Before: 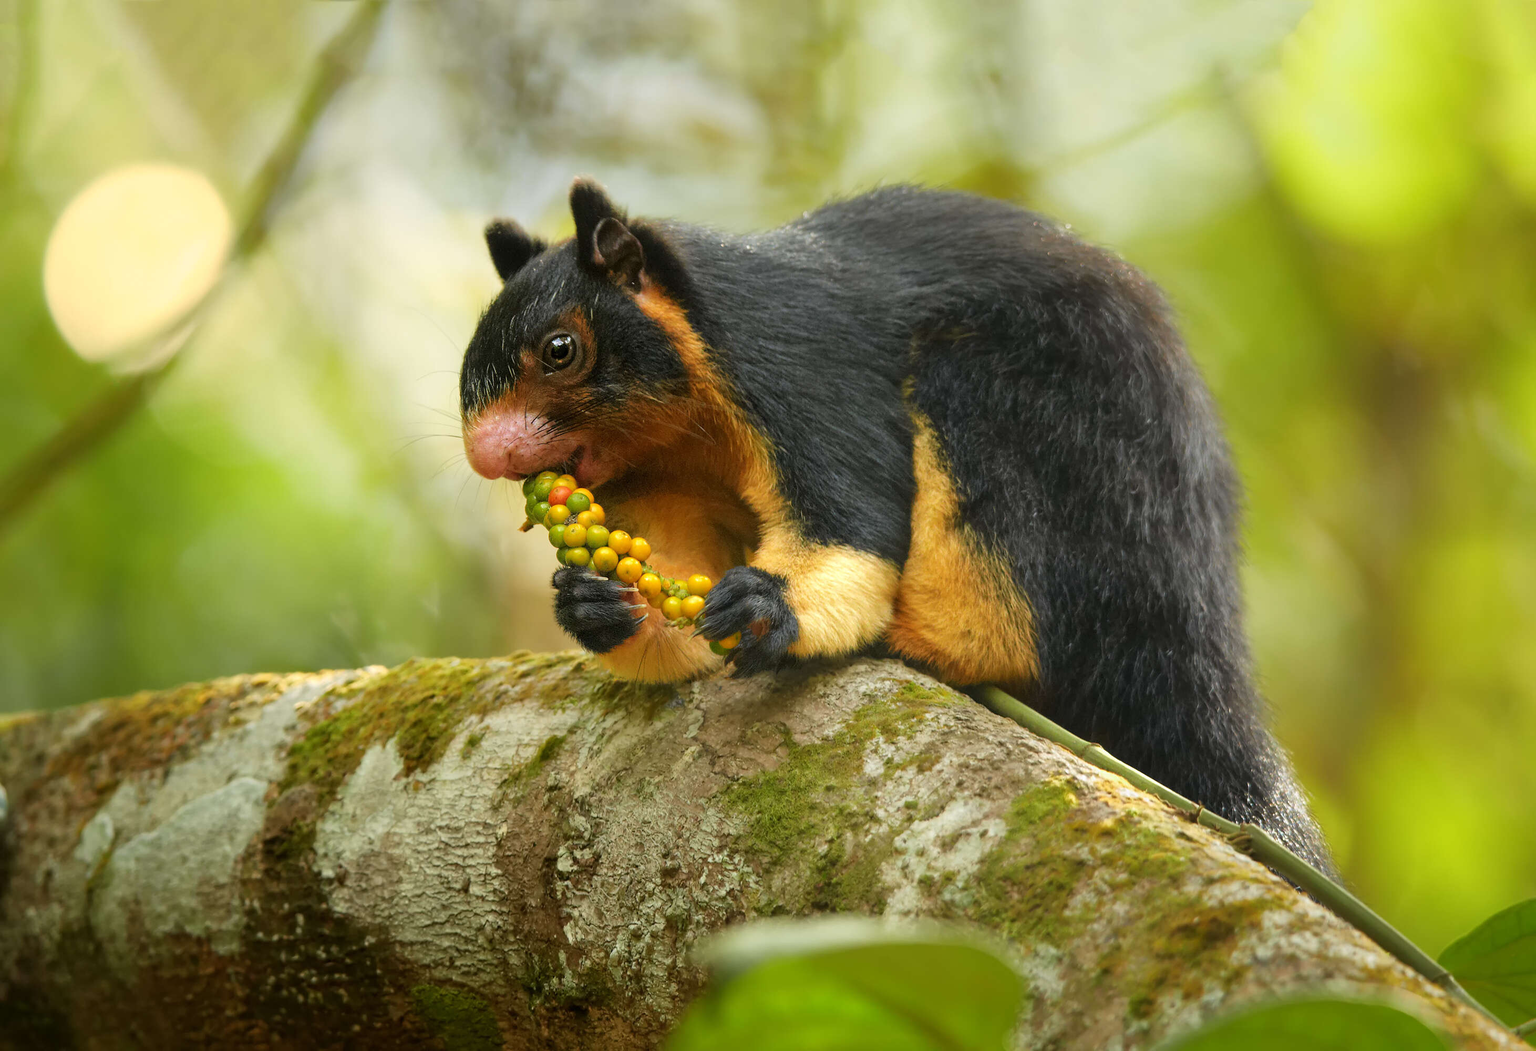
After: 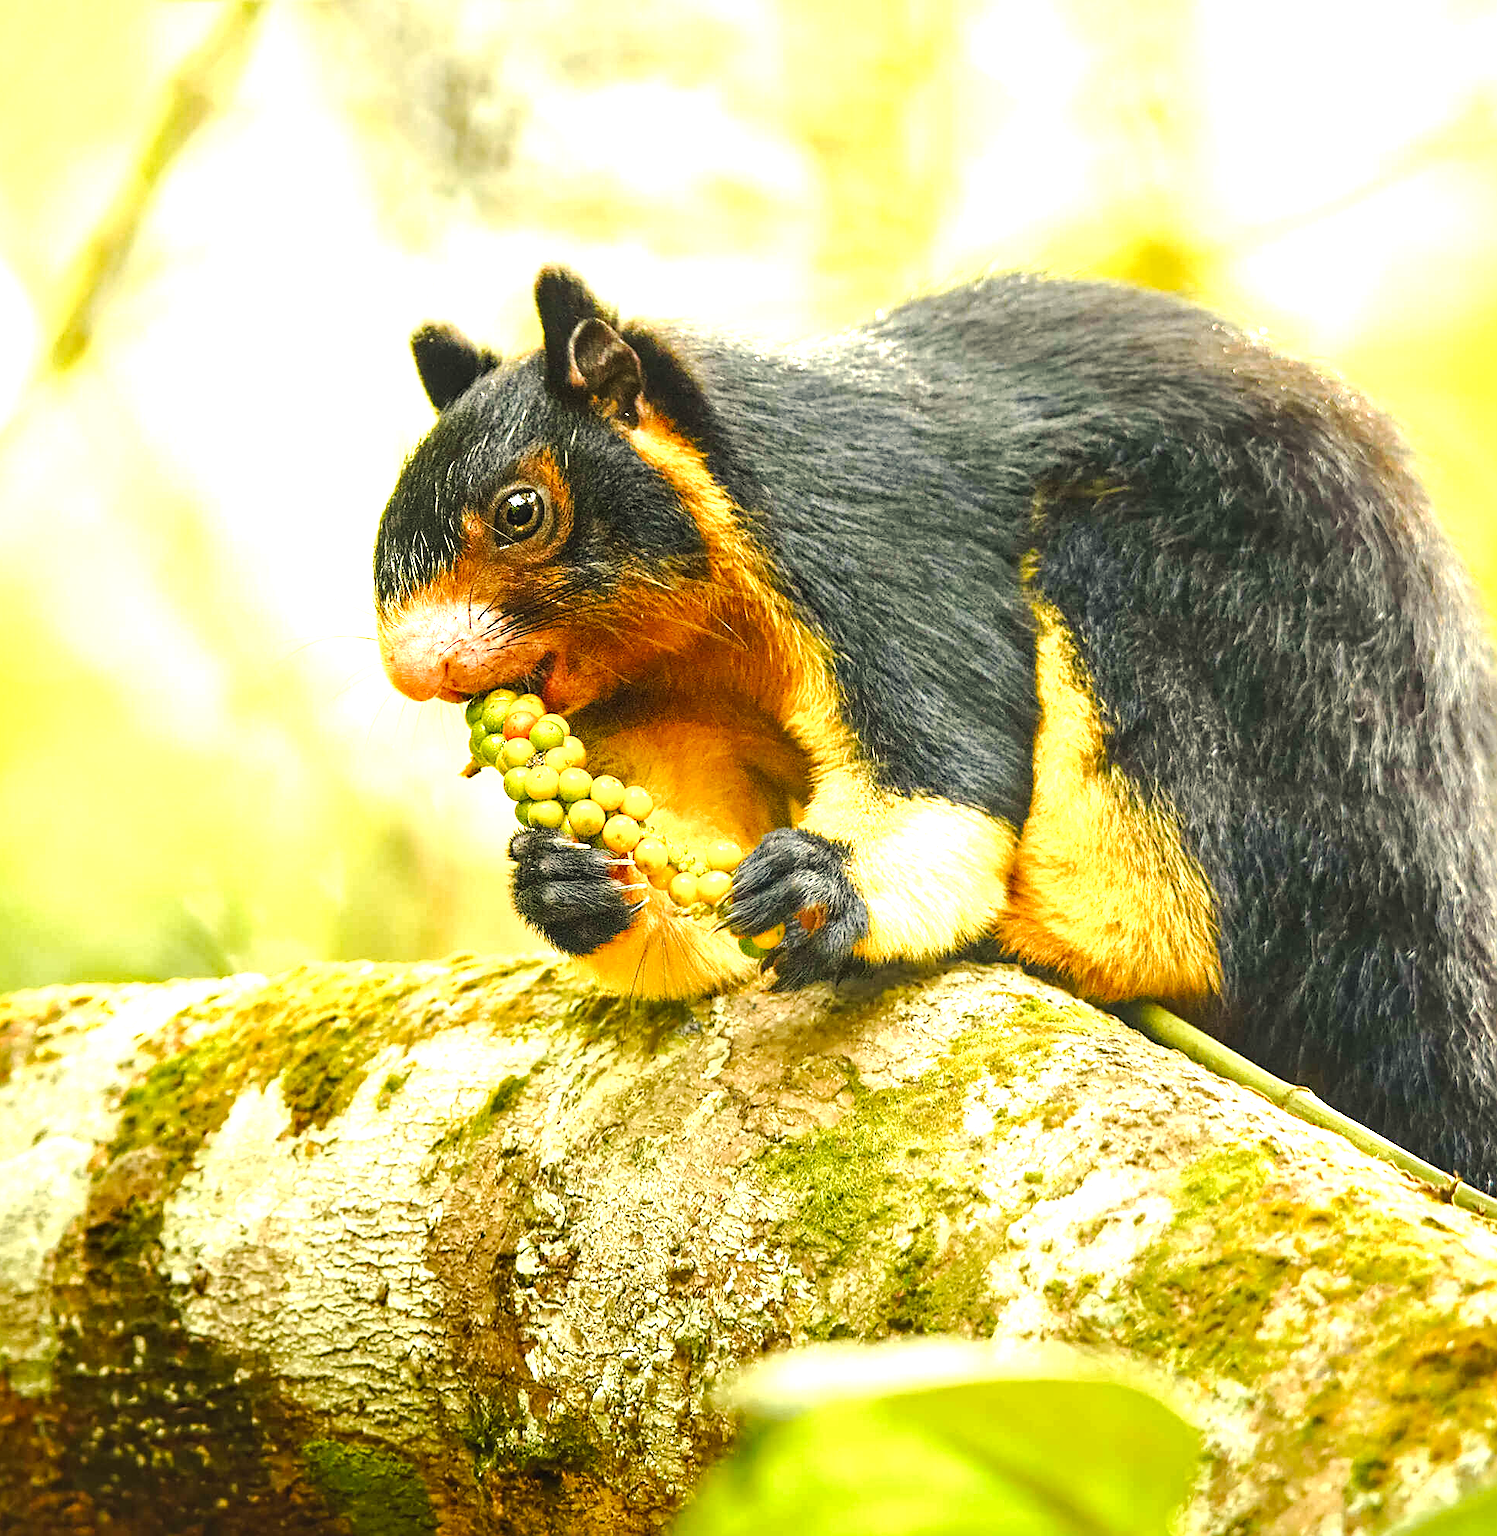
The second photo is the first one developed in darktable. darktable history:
tone curve: curves: ch0 [(0, 0.01) (0.037, 0.032) (0.131, 0.108) (0.275, 0.256) (0.483, 0.512) (0.61, 0.665) (0.696, 0.742) (0.792, 0.819) (0.911, 0.925) (0.997, 0.995)]; ch1 [(0, 0) (0.308, 0.29) (0.425, 0.411) (0.492, 0.488) (0.507, 0.503) (0.53, 0.532) (0.573, 0.586) (0.683, 0.702) (0.746, 0.77) (1, 1)]; ch2 [(0, 0) (0.246, 0.233) (0.36, 0.352) (0.415, 0.415) (0.485, 0.487) (0.502, 0.504) (0.525, 0.518) (0.539, 0.539) (0.587, 0.594) (0.636, 0.652) (0.711, 0.729) (0.845, 0.855) (0.998, 0.977)], preserve colors none
exposure: black level correction -0.005, exposure 1.005 EV, compensate highlight preservation false
sharpen: on, module defaults
color balance rgb: highlights gain › chroma 7.921%, highlights gain › hue 85.14°, perceptual saturation grading › global saturation 0.722%, perceptual saturation grading › highlights -18.544%, perceptual saturation grading › mid-tones 7.293%, perceptual saturation grading › shadows 27.746%, perceptual brilliance grading › global brilliance 25.331%
crop and rotate: left 13.333%, right 19.988%
haze removal: adaptive false
local contrast: shadows 94%, midtone range 0.498
